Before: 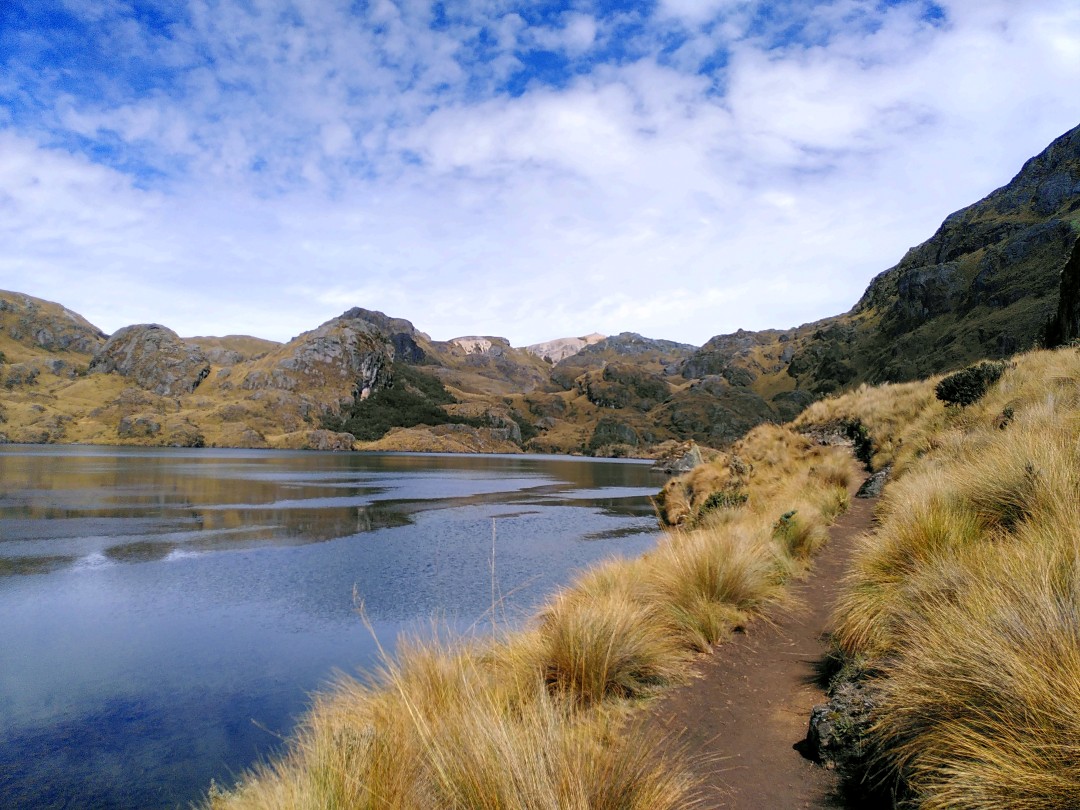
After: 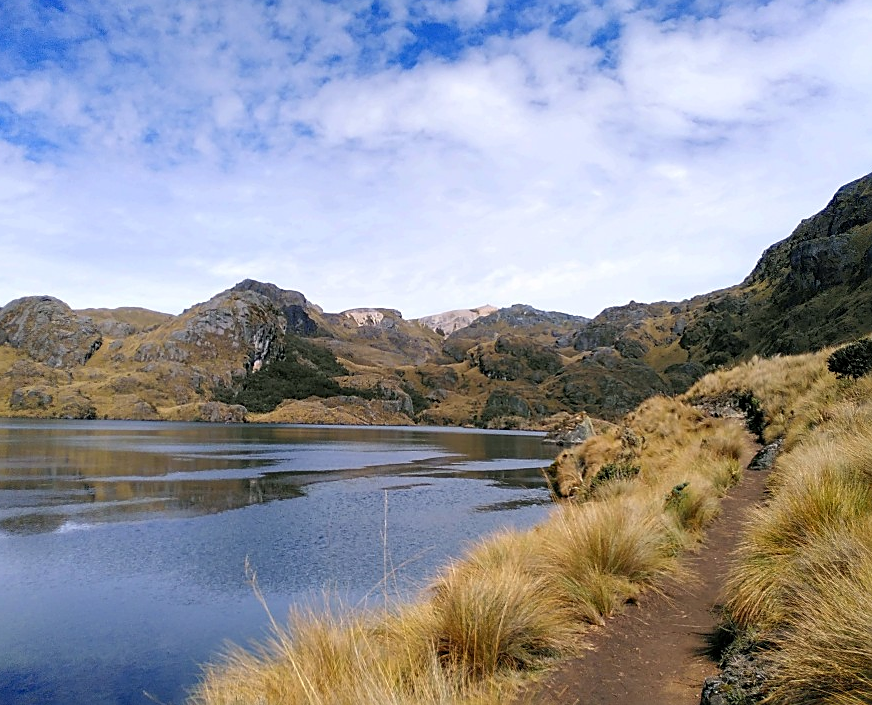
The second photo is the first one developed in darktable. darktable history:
sharpen: on, module defaults
crop: left 10.024%, top 3.477%, right 9.174%, bottom 9.426%
